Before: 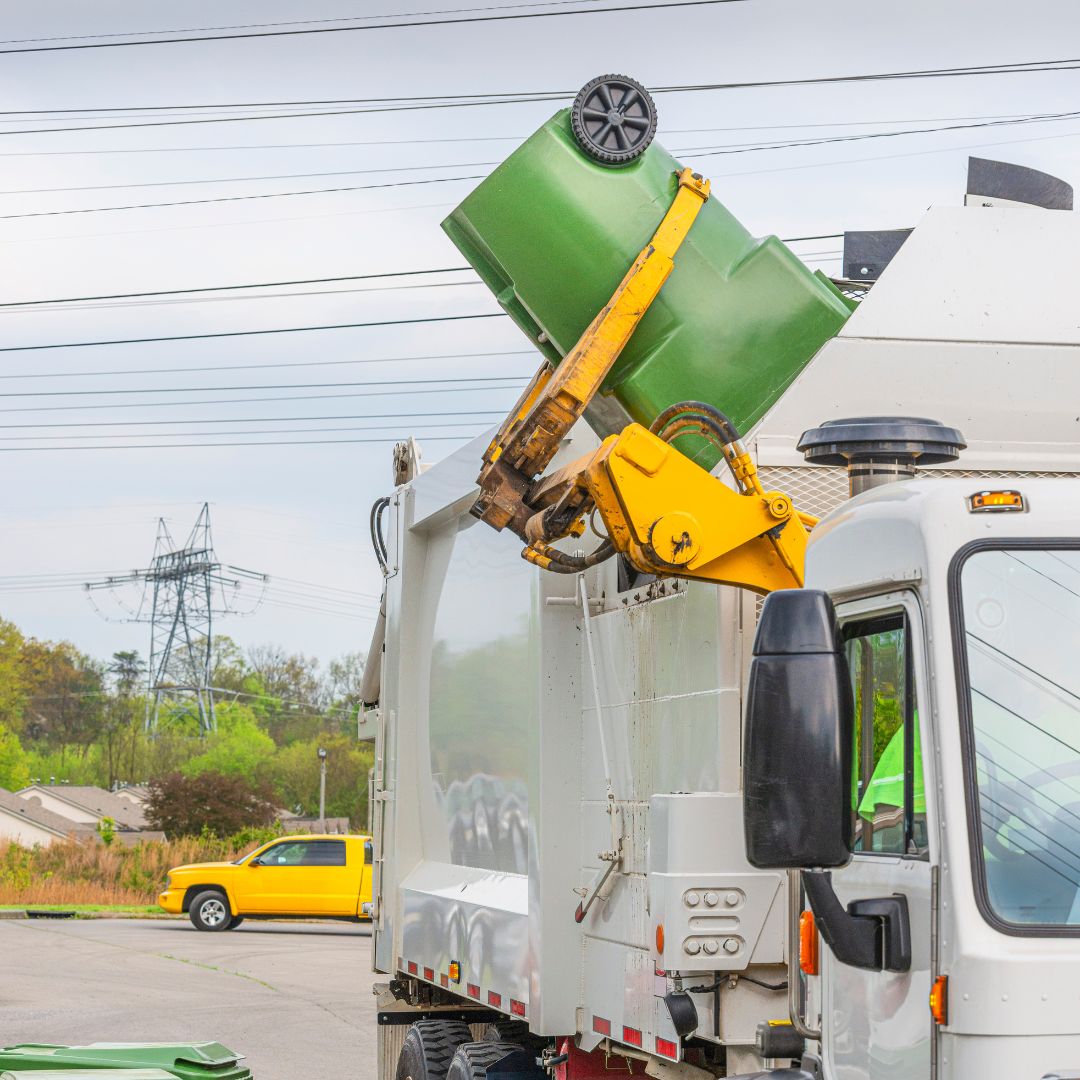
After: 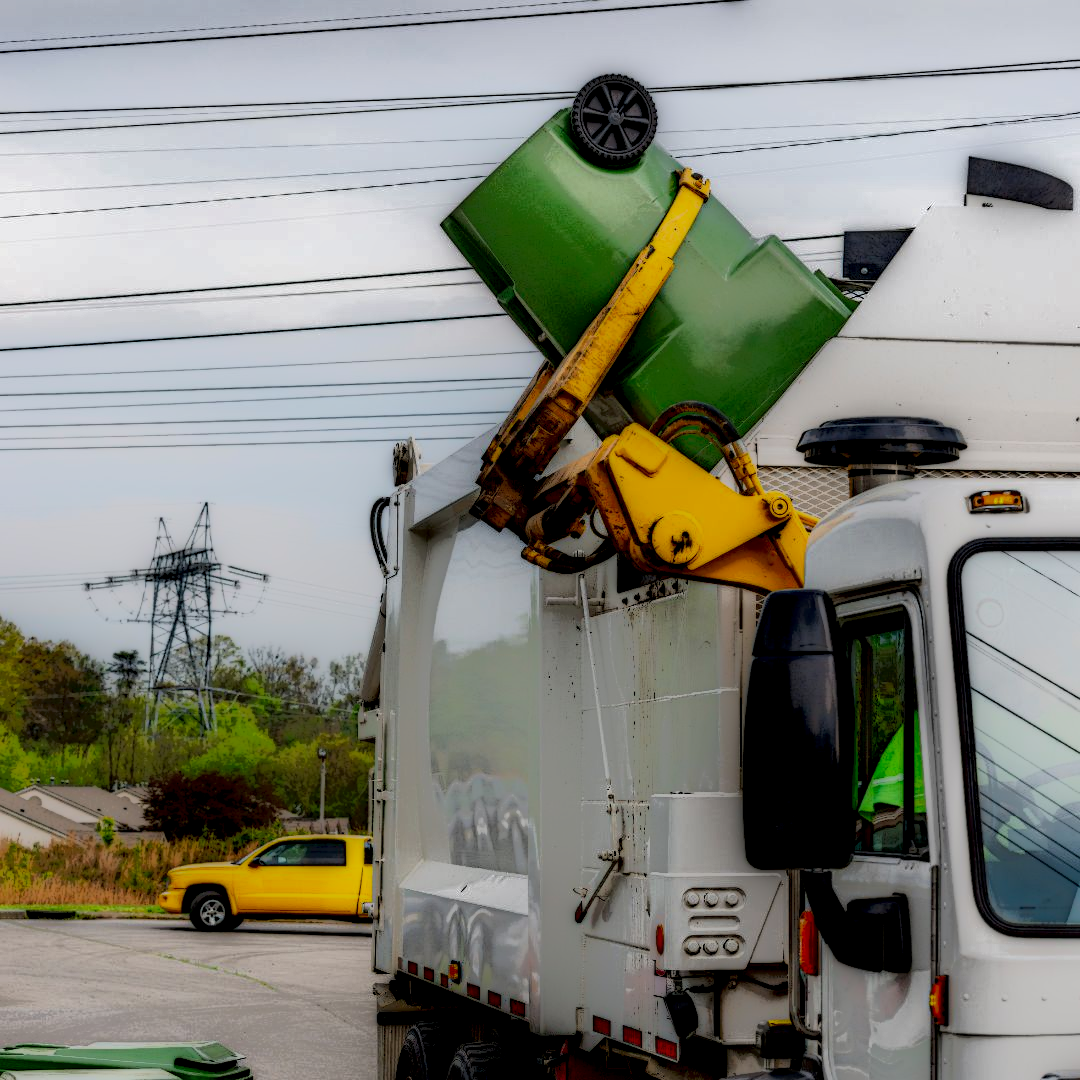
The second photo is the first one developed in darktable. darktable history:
local contrast: highlights 5%, shadows 245%, detail 164%, midtone range 0.006
